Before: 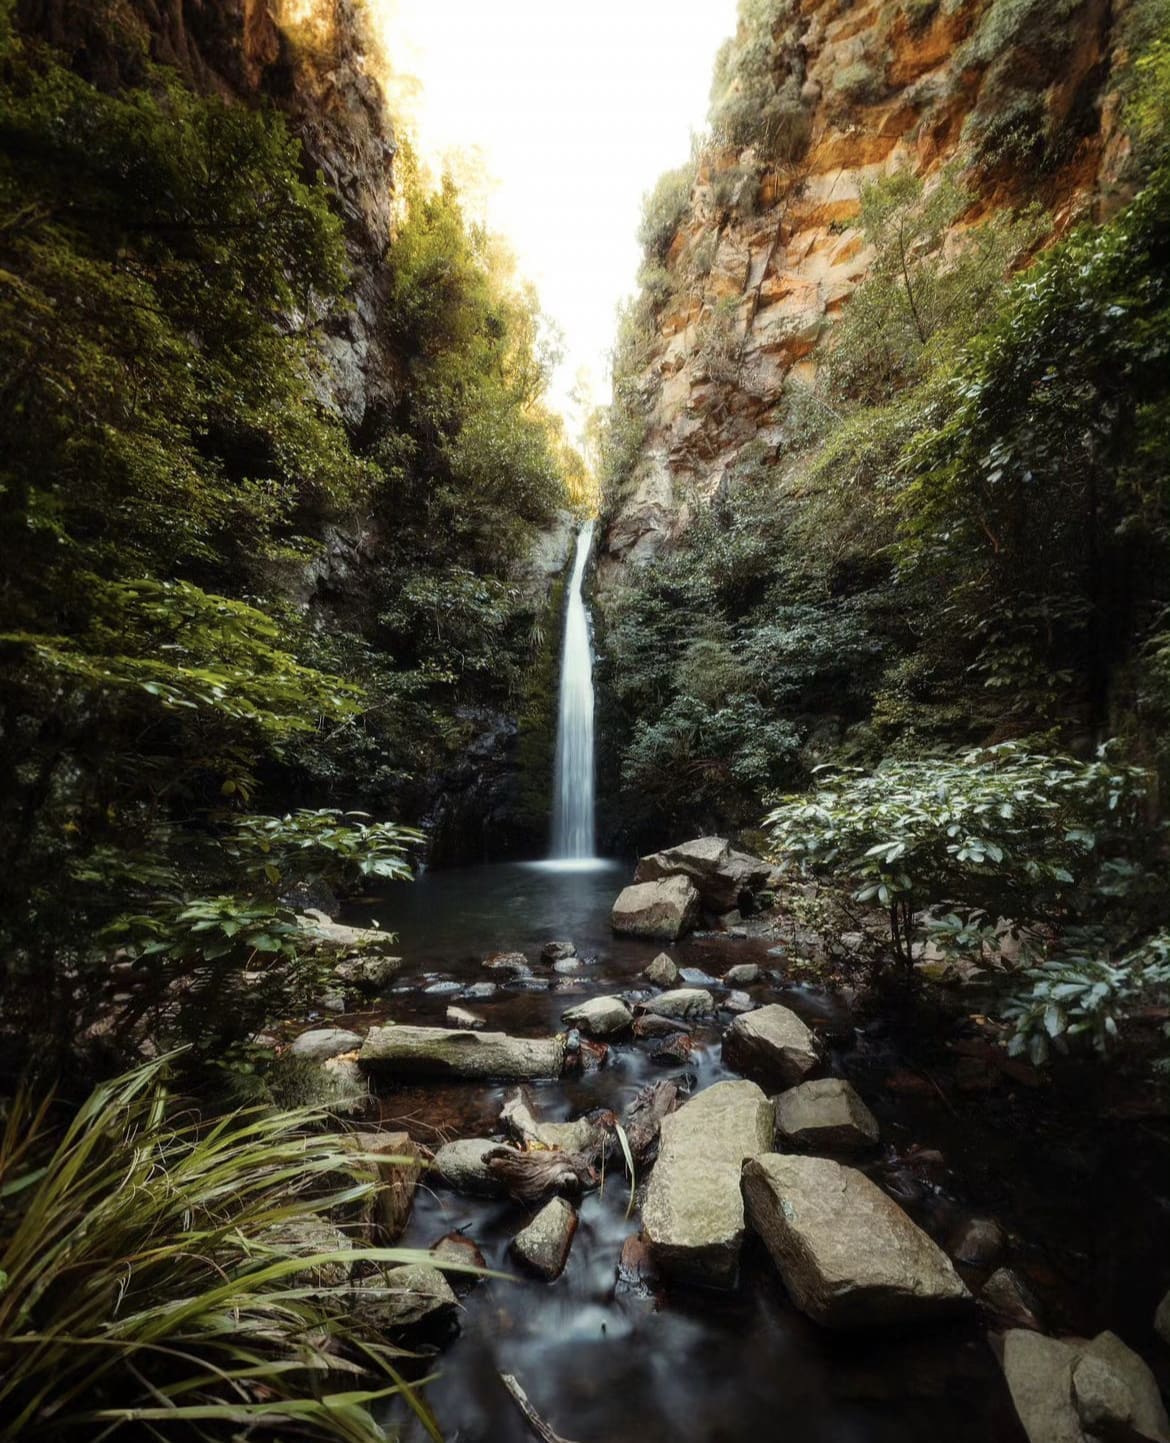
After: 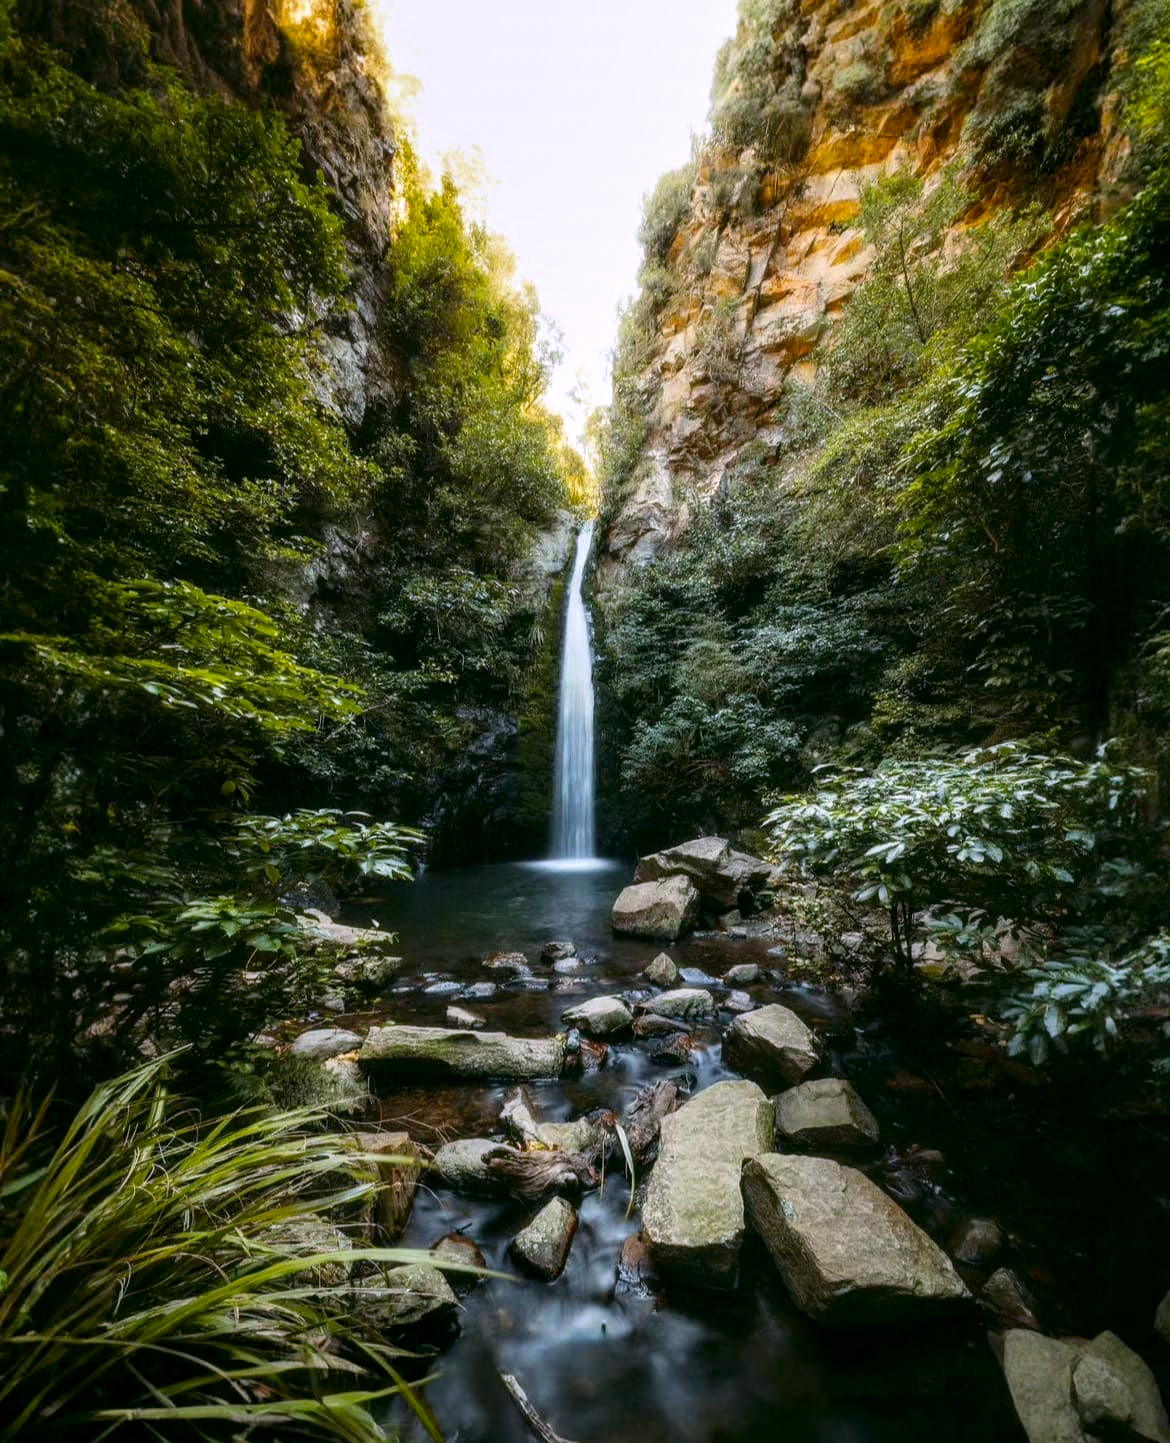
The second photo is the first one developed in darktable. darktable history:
color correction: highlights a* 4.02, highlights b* 4.98, shadows a* -7.55, shadows b* 4.98
local contrast: on, module defaults
color balance rgb: perceptual saturation grading › global saturation 25%, global vibrance 20%
white balance: red 0.967, blue 1.119, emerald 0.756
